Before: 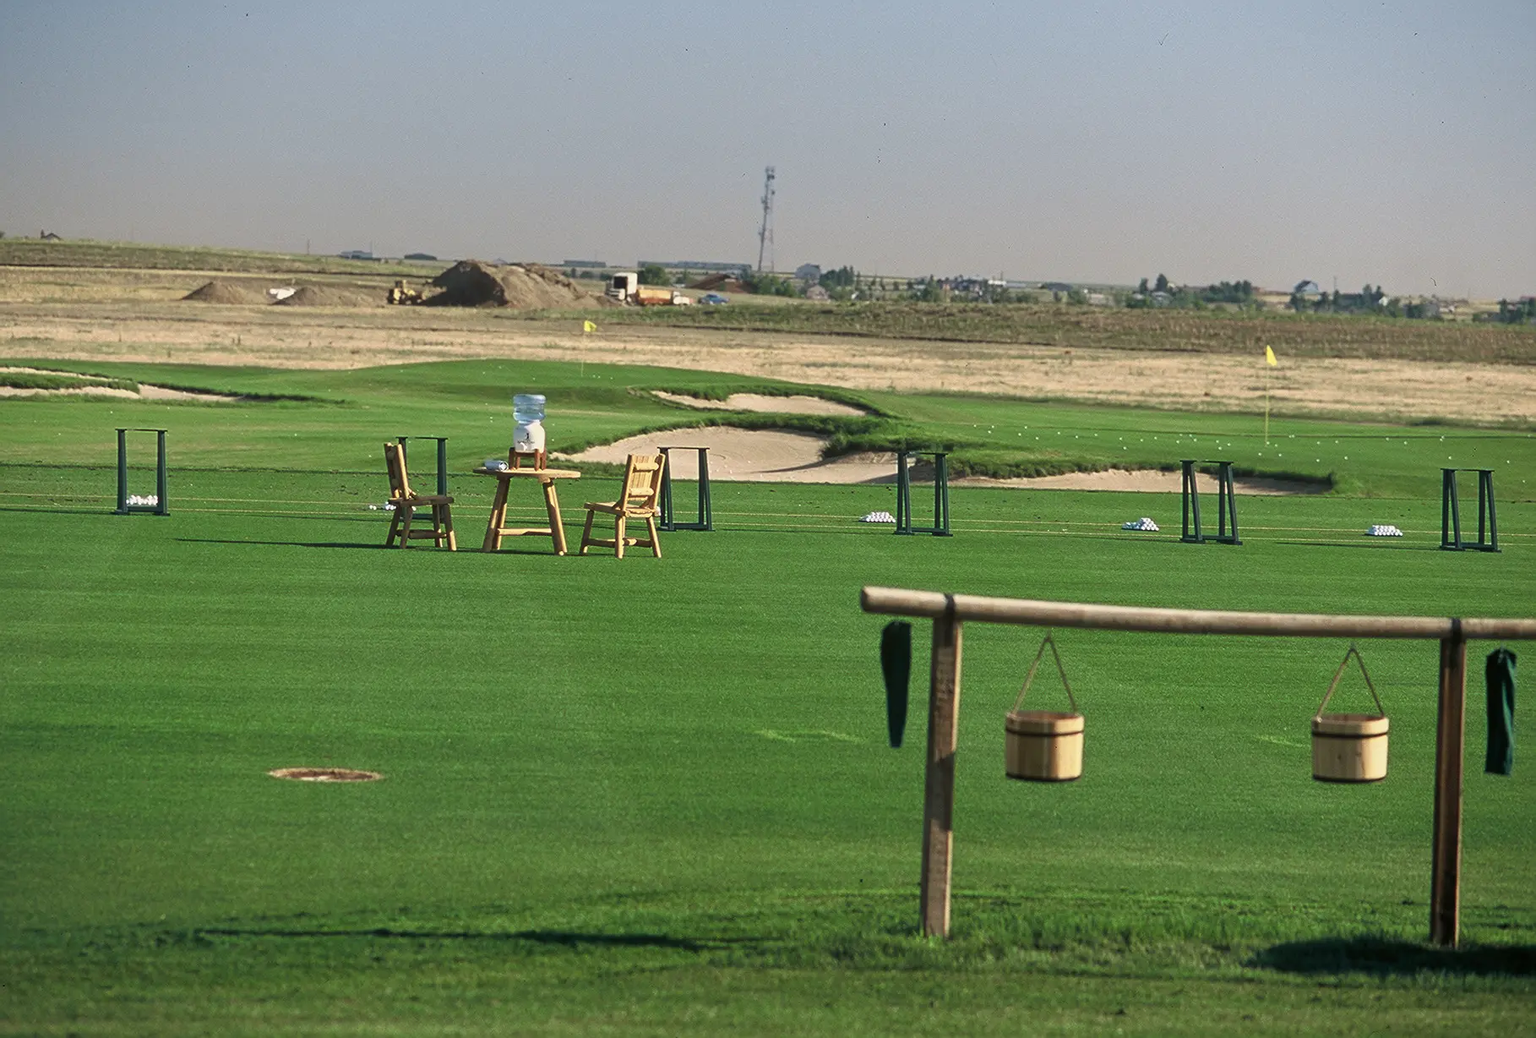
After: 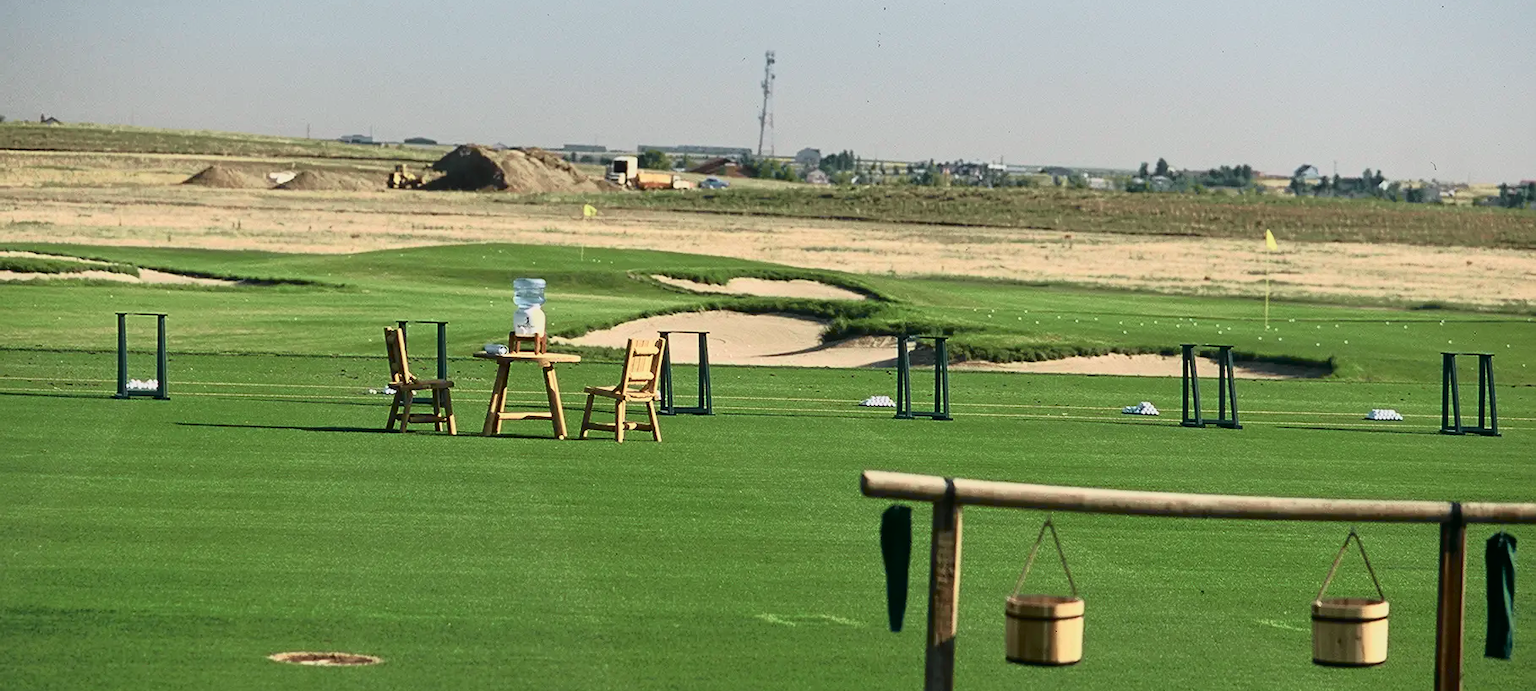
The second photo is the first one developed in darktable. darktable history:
exposure: black level correction 0.001, compensate highlight preservation false
crop: top 11.166%, bottom 22.168%
tone curve: curves: ch0 [(0, 0.008) (0.081, 0.044) (0.177, 0.123) (0.283, 0.253) (0.416, 0.449) (0.495, 0.524) (0.661, 0.756) (0.796, 0.859) (1, 0.951)]; ch1 [(0, 0) (0.161, 0.092) (0.35, 0.33) (0.392, 0.392) (0.427, 0.426) (0.479, 0.472) (0.505, 0.5) (0.521, 0.524) (0.567, 0.564) (0.583, 0.588) (0.625, 0.627) (0.678, 0.733) (1, 1)]; ch2 [(0, 0) (0.346, 0.362) (0.404, 0.427) (0.502, 0.499) (0.531, 0.523) (0.544, 0.561) (0.58, 0.59) (0.629, 0.642) (0.717, 0.678) (1, 1)], color space Lab, independent channels, preserve colors none
